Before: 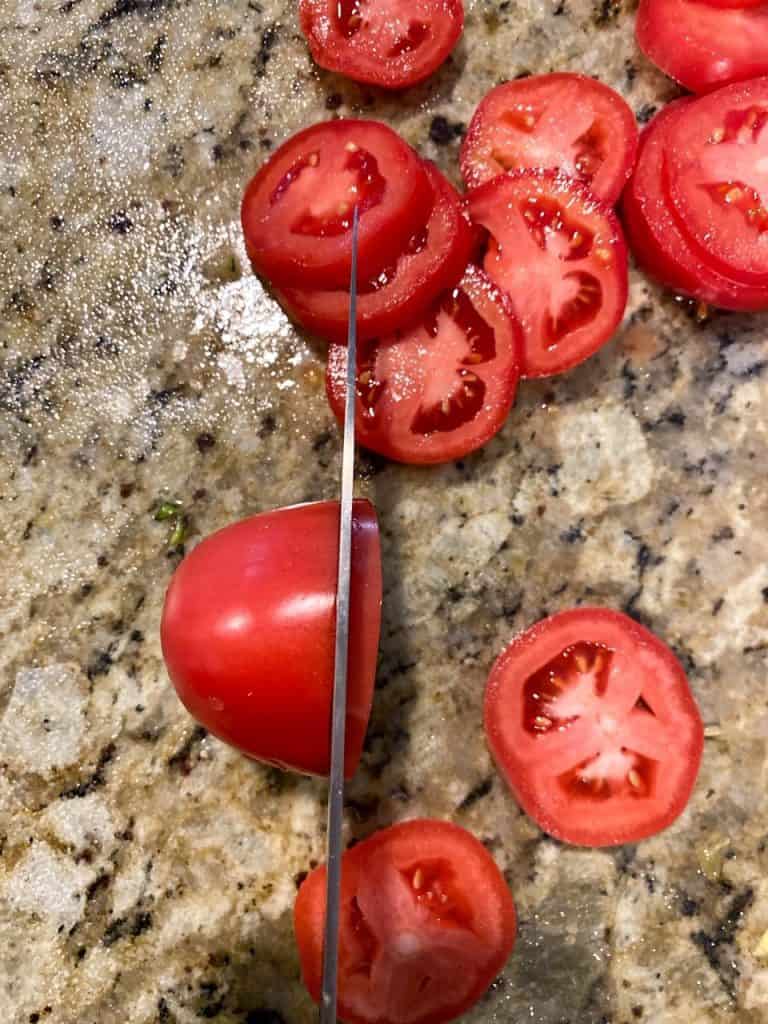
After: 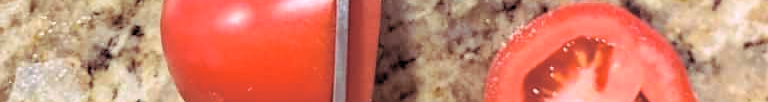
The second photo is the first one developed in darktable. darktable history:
crop and rotate: top 59.084%, bottom 30.916%
split-toning: highlights › hue 298.8°, highlights › saturation 0.73, compress 41.76%
haze removal: compatibility mode true, adaptive false
contrast brightness saturation: brightness 0.28
